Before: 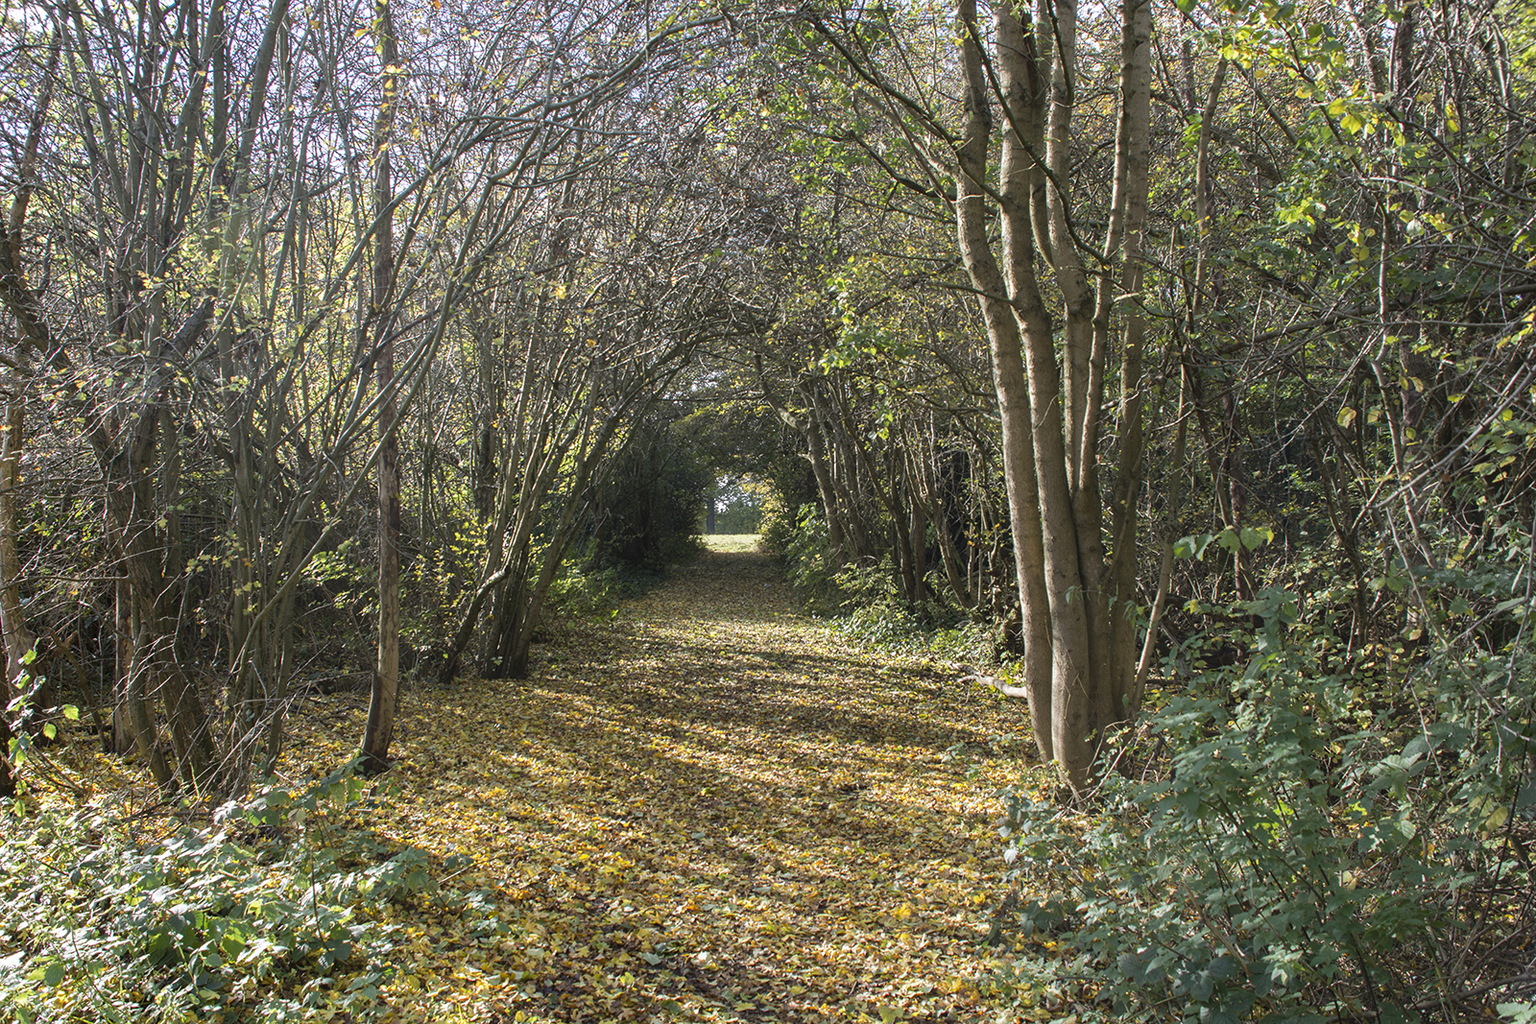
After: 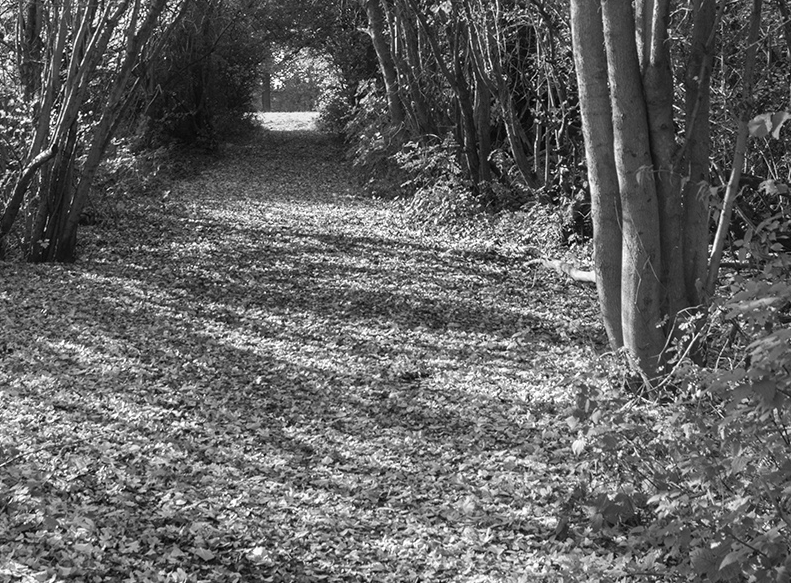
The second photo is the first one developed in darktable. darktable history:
shadows and highlights: shadows 12, white point adjustment 1.2, highlights -0.36, soften with gaussian
monochrome: a 32, b 64, size 2.3
crop: left 29.672%, top 41.786%, right 20.851%, bottom 3.487%
contrast brightness saturation: brightness -0.02, saturation 0.35
